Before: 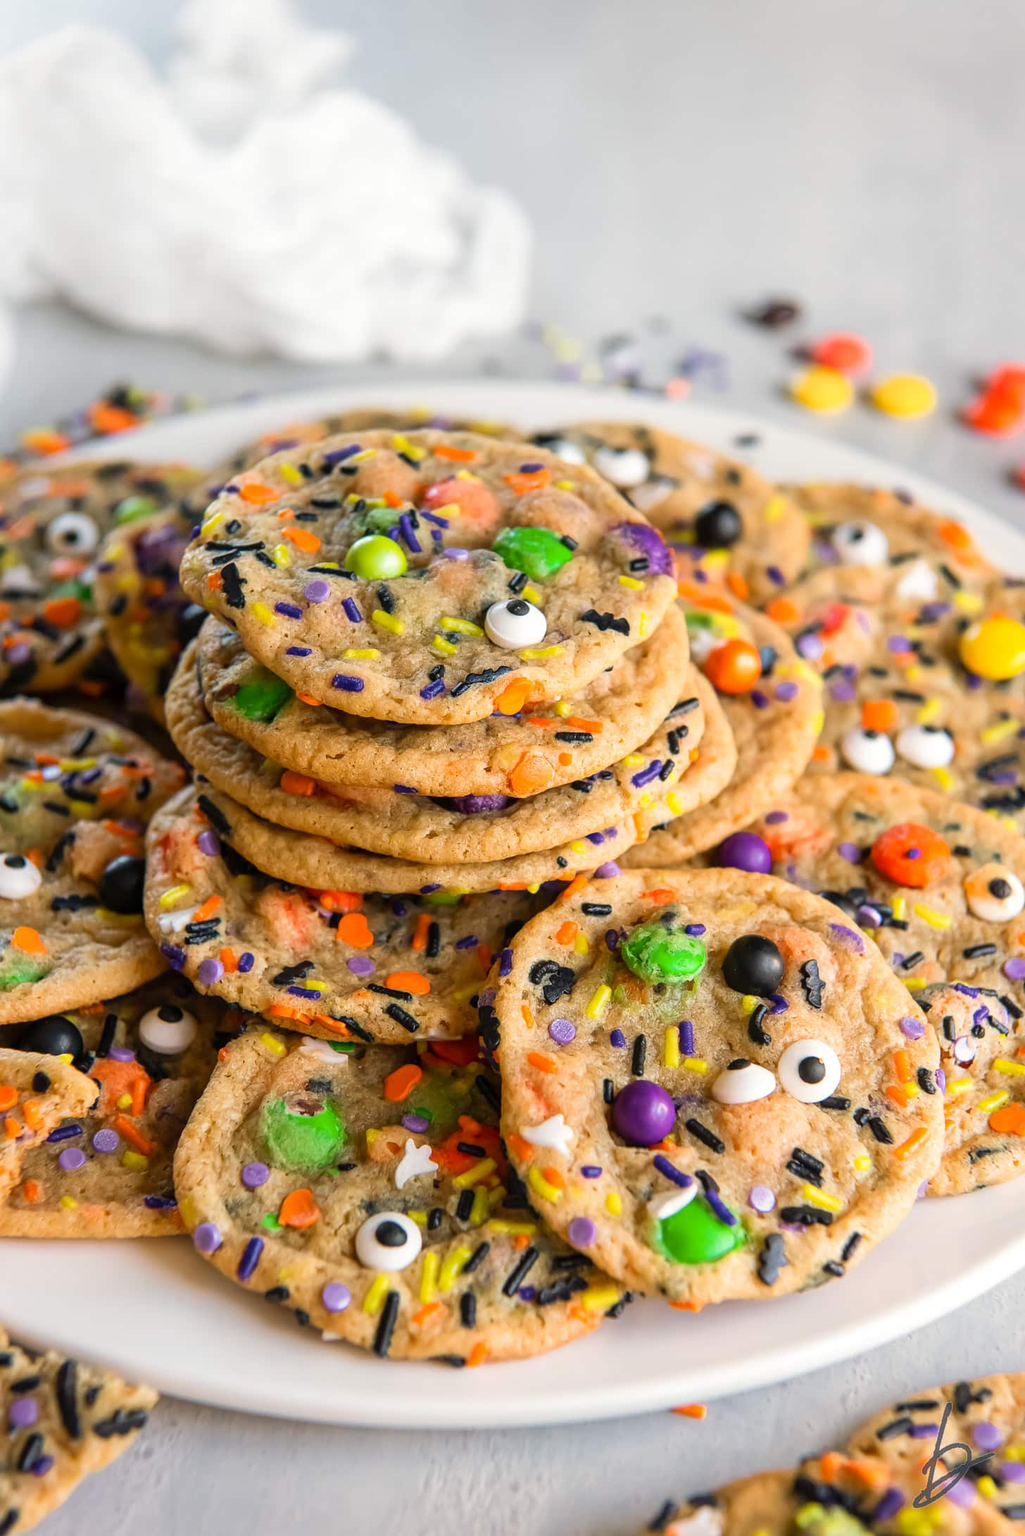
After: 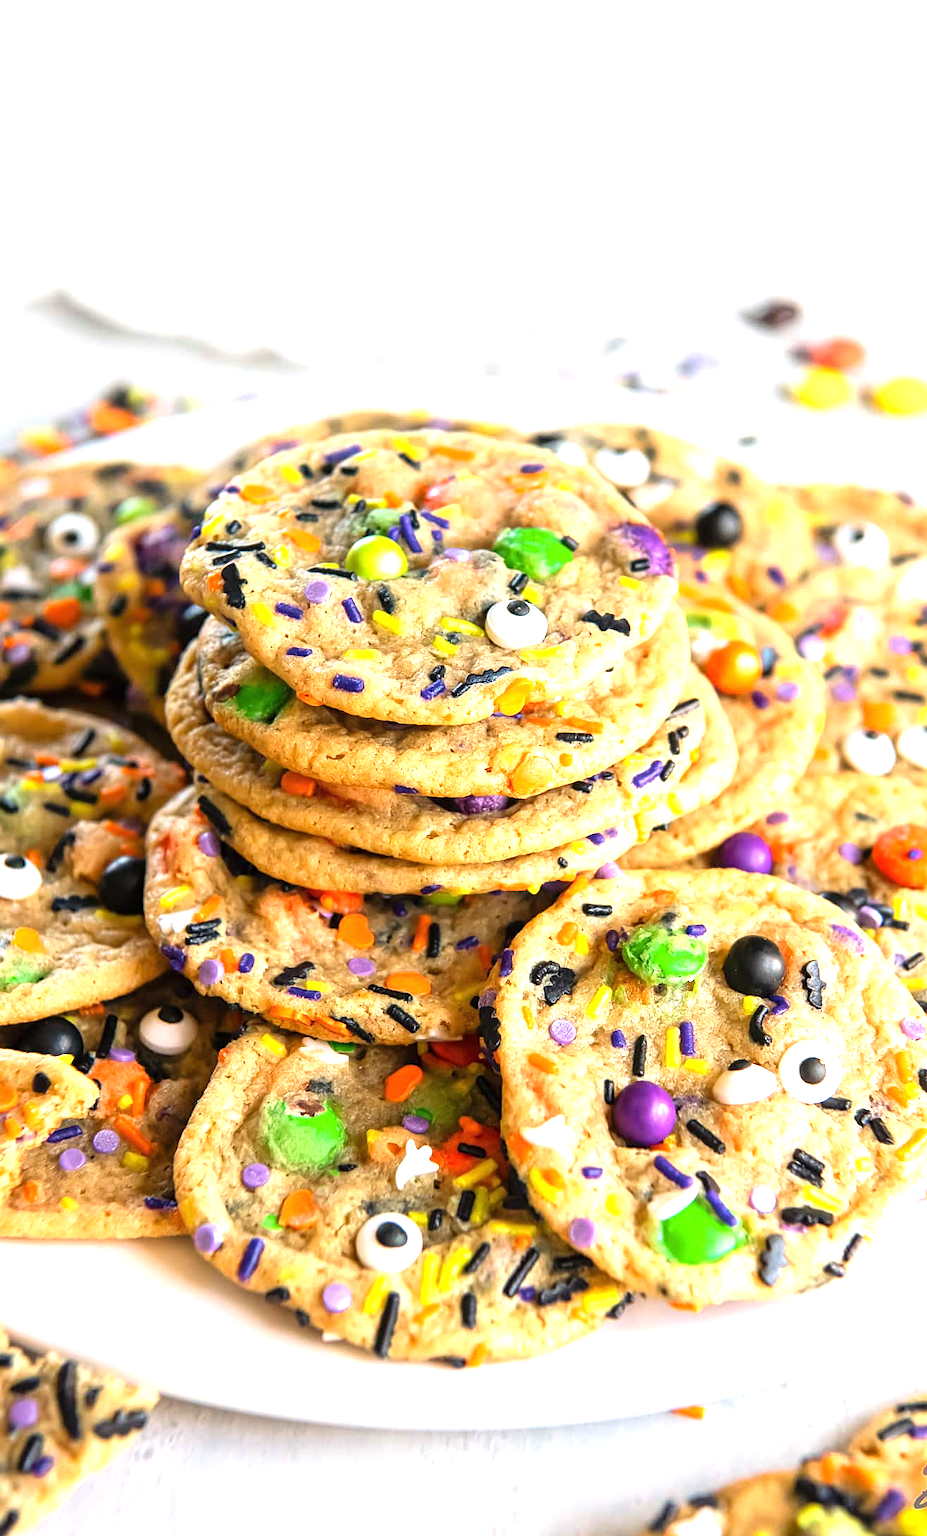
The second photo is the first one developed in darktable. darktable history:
crop: right 9.519%, bottom 0.045%
tone equalizer: -8 EV -0.444 EV, -7 EV -0.405 EV, -6 EV -0.316 EV, -5 EV -0.218 EV, -3 EV 0.187 EV, -2 EV 0.318 EV, -1 EV 0.366 EV, +0 EV 0.406 EV, mask exposure compensation -0.496 EV
sharpen: amount 0.202
exposure: black level correction 0, exposure 0.7 EV, compensate highlight preservation false
